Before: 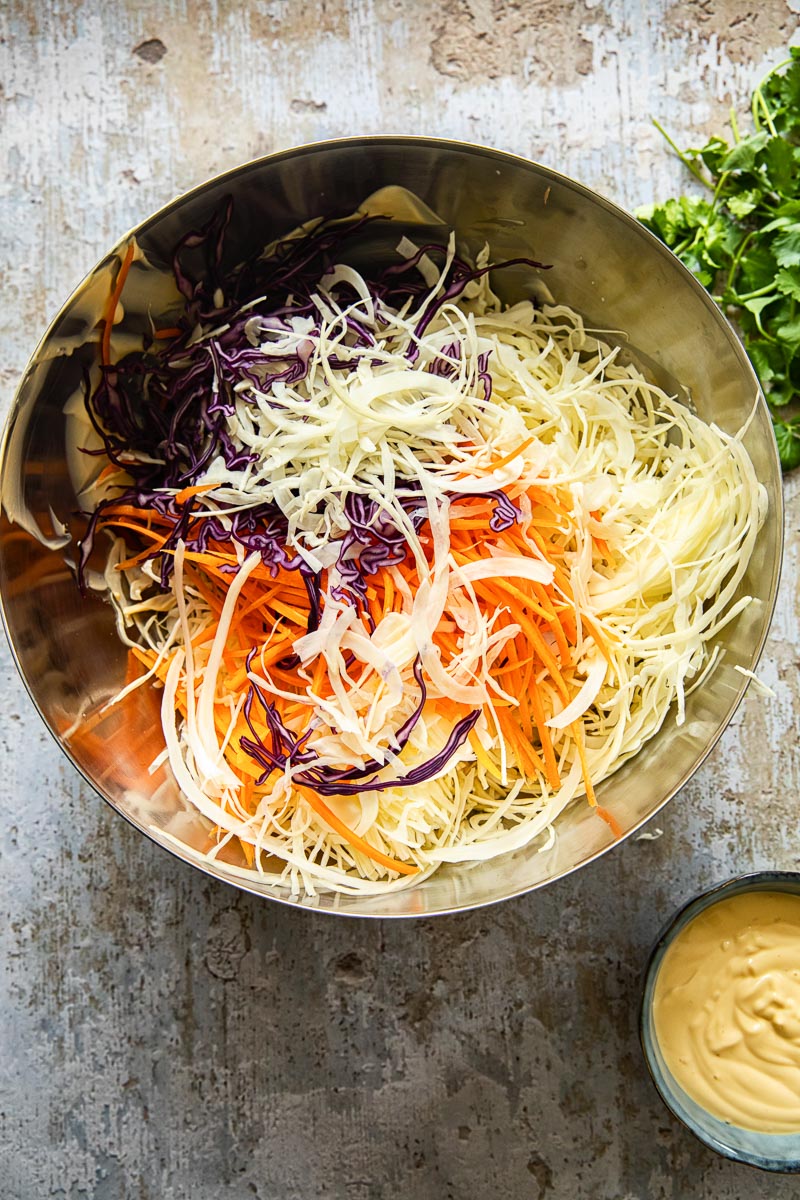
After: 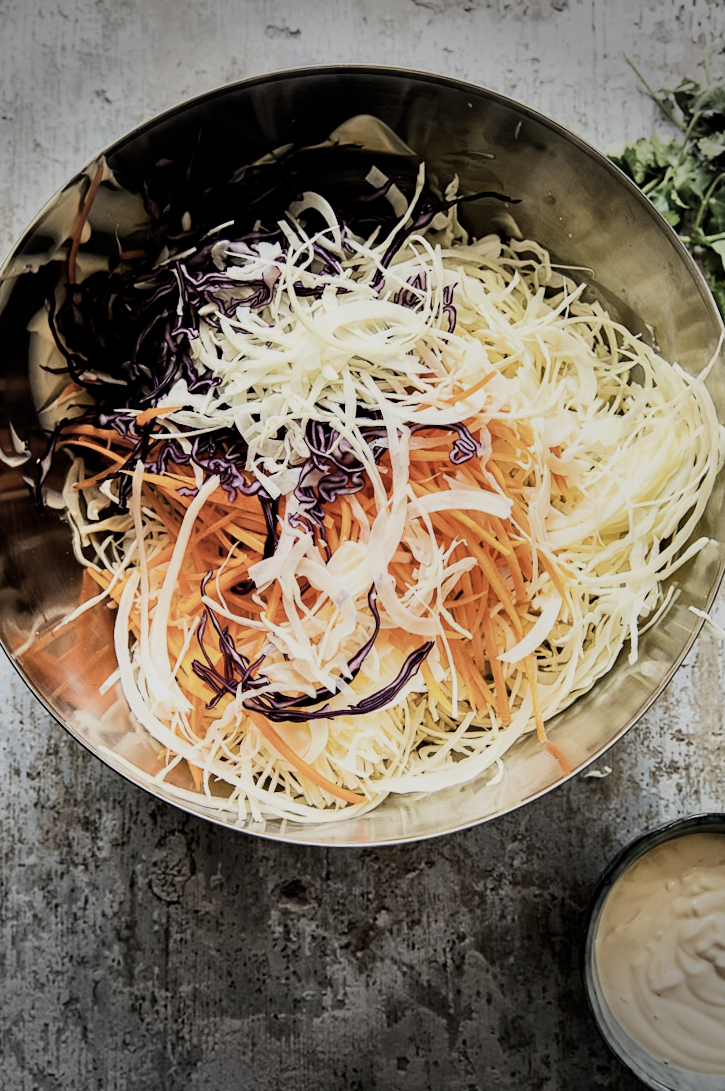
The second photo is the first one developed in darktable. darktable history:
vignetting: fall-off start 91.06%, fall-off radius 38.27%, brightness -0.522, saturation -0.518, width/height ratio 1.217, shape 1.3
crop and rotate: angle -2.01°, left 3.091%, top 3.632%, right 1.511%, bottom 0.708%
filmic rgb: black relative exposure -7.5 EV, white relative exposure 5 EV, hardness 3.32, contrast 1.298, iterations of high-quality reconstruction 10
contrast brightness saturation: contrast 0.097, saturation -0.358
shadows and highlights: shadows 43.6, white point adjustment -1.4, soften with gaussian
